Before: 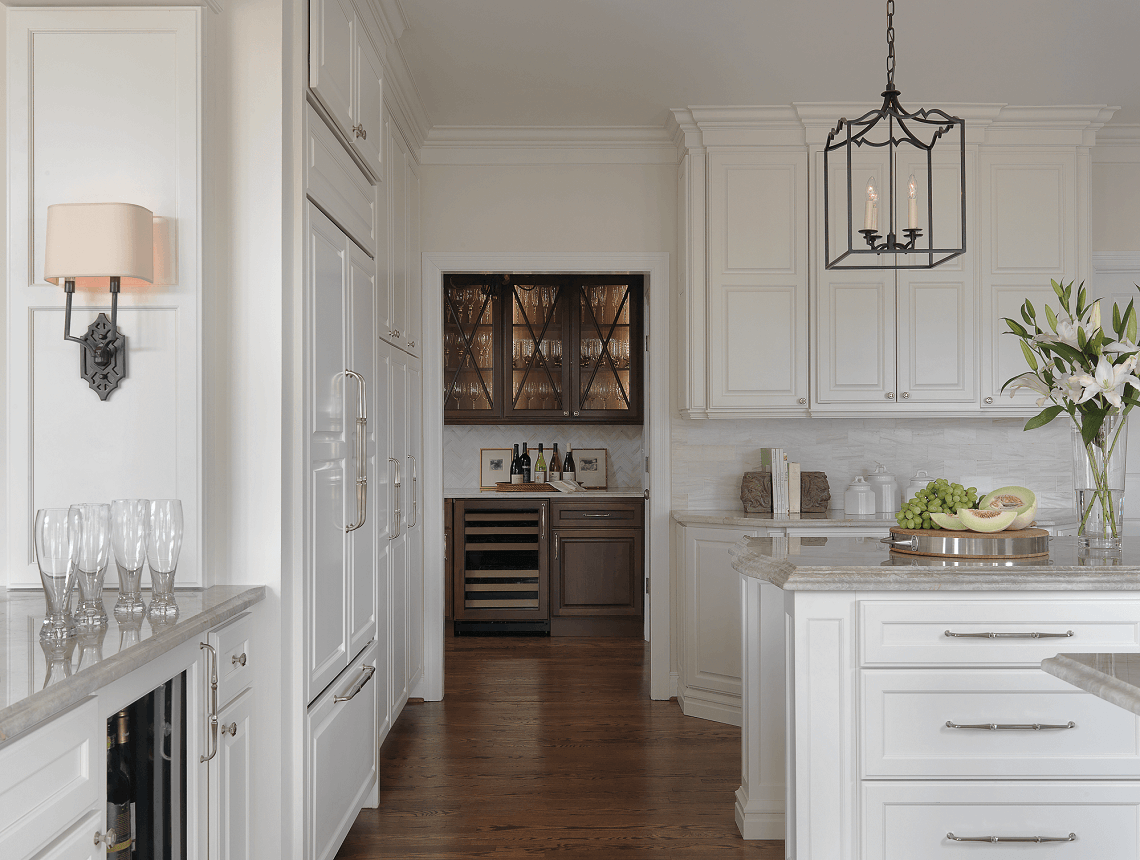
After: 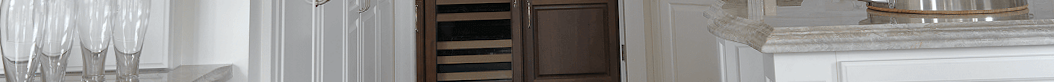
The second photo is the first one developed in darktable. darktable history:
rotate and perspective: rotation -1.68°, lens shift (vertical) -0.146, crop left 0.049, crop right 0.912, crop top 0.032, crop bottom 0.96
crop and rotate: top 59.084%, bottom 30.916%
white balance: red 0.986, blue 1.01
